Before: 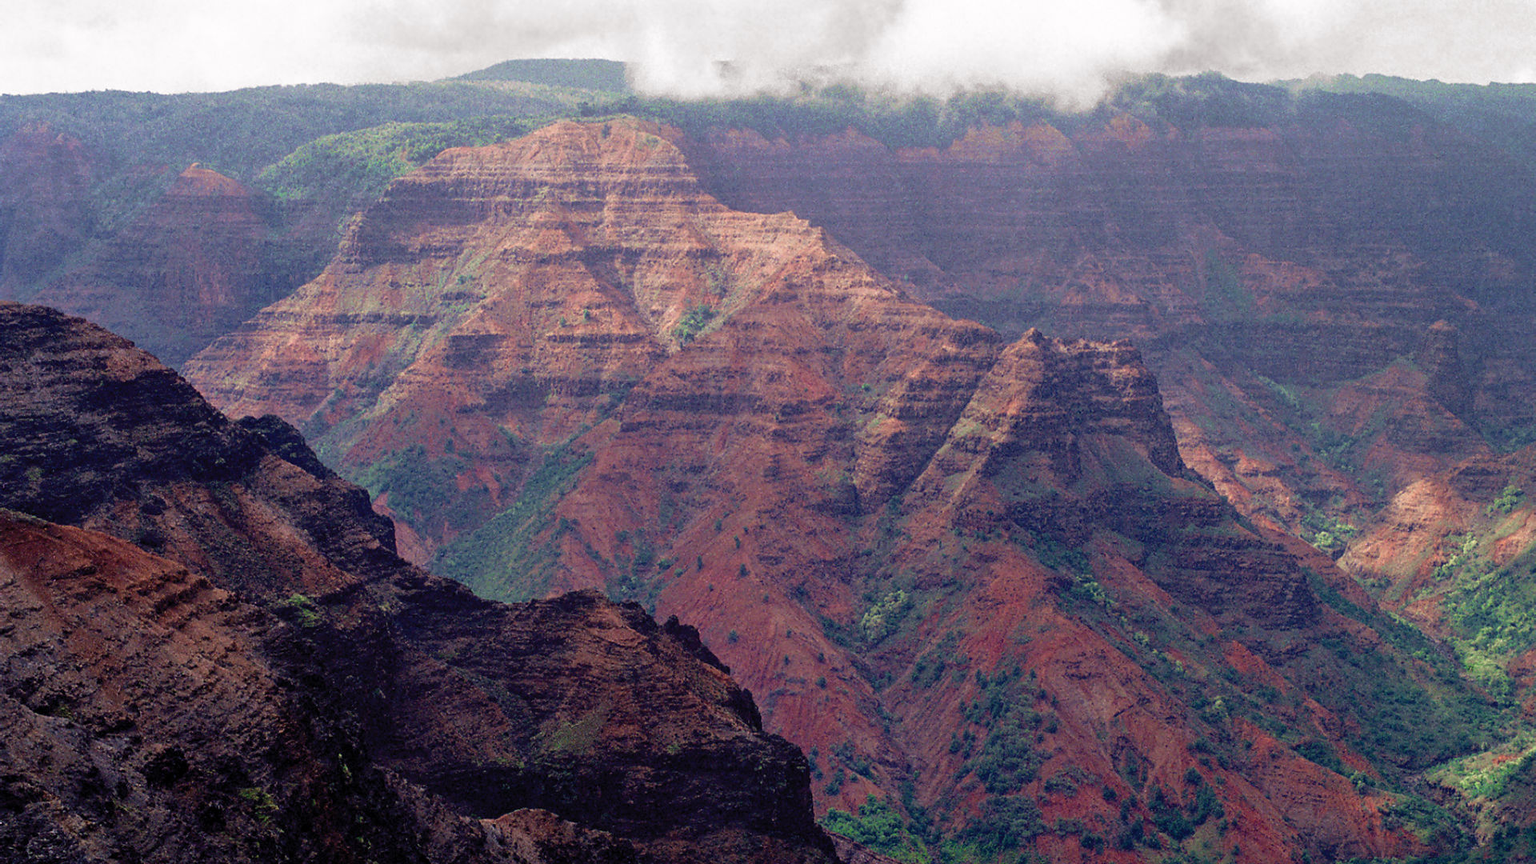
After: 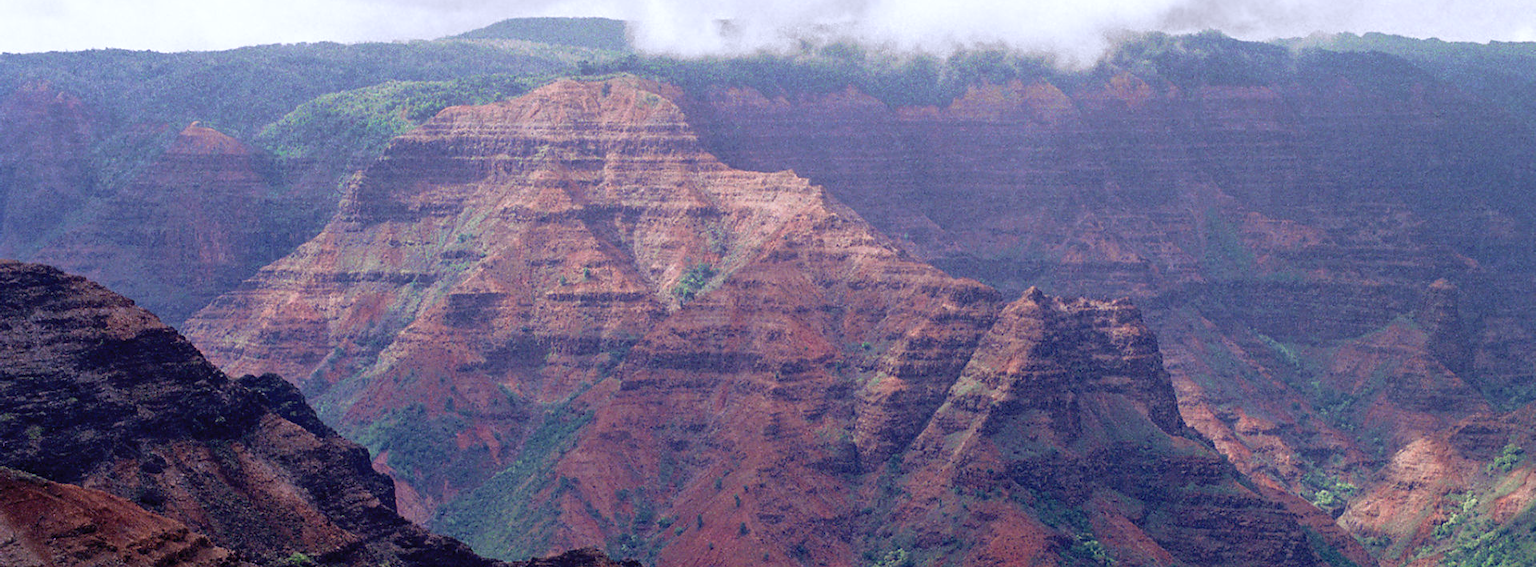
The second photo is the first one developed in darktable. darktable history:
crop and rotate: top 4.848%, bottom 29.503%
color correction: saturation 0.99
white balance: red 0.967, blue 1.119, emerald 0.756
shadows and highlights: shadows -10, white point adjustment 1.5, highlights 10
